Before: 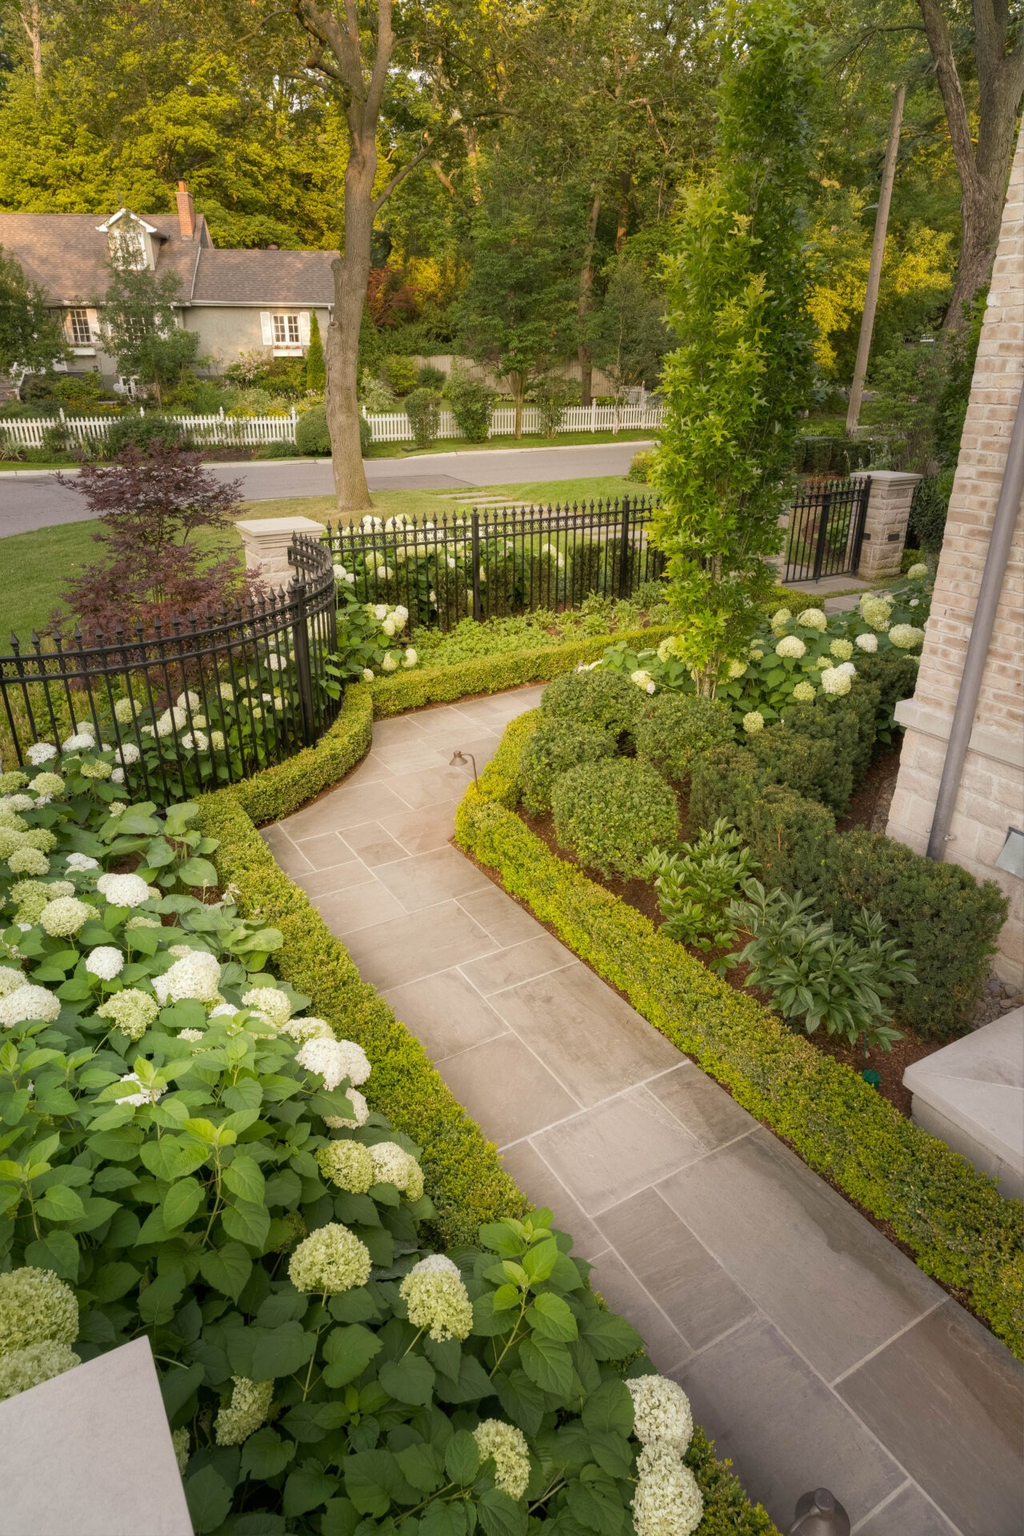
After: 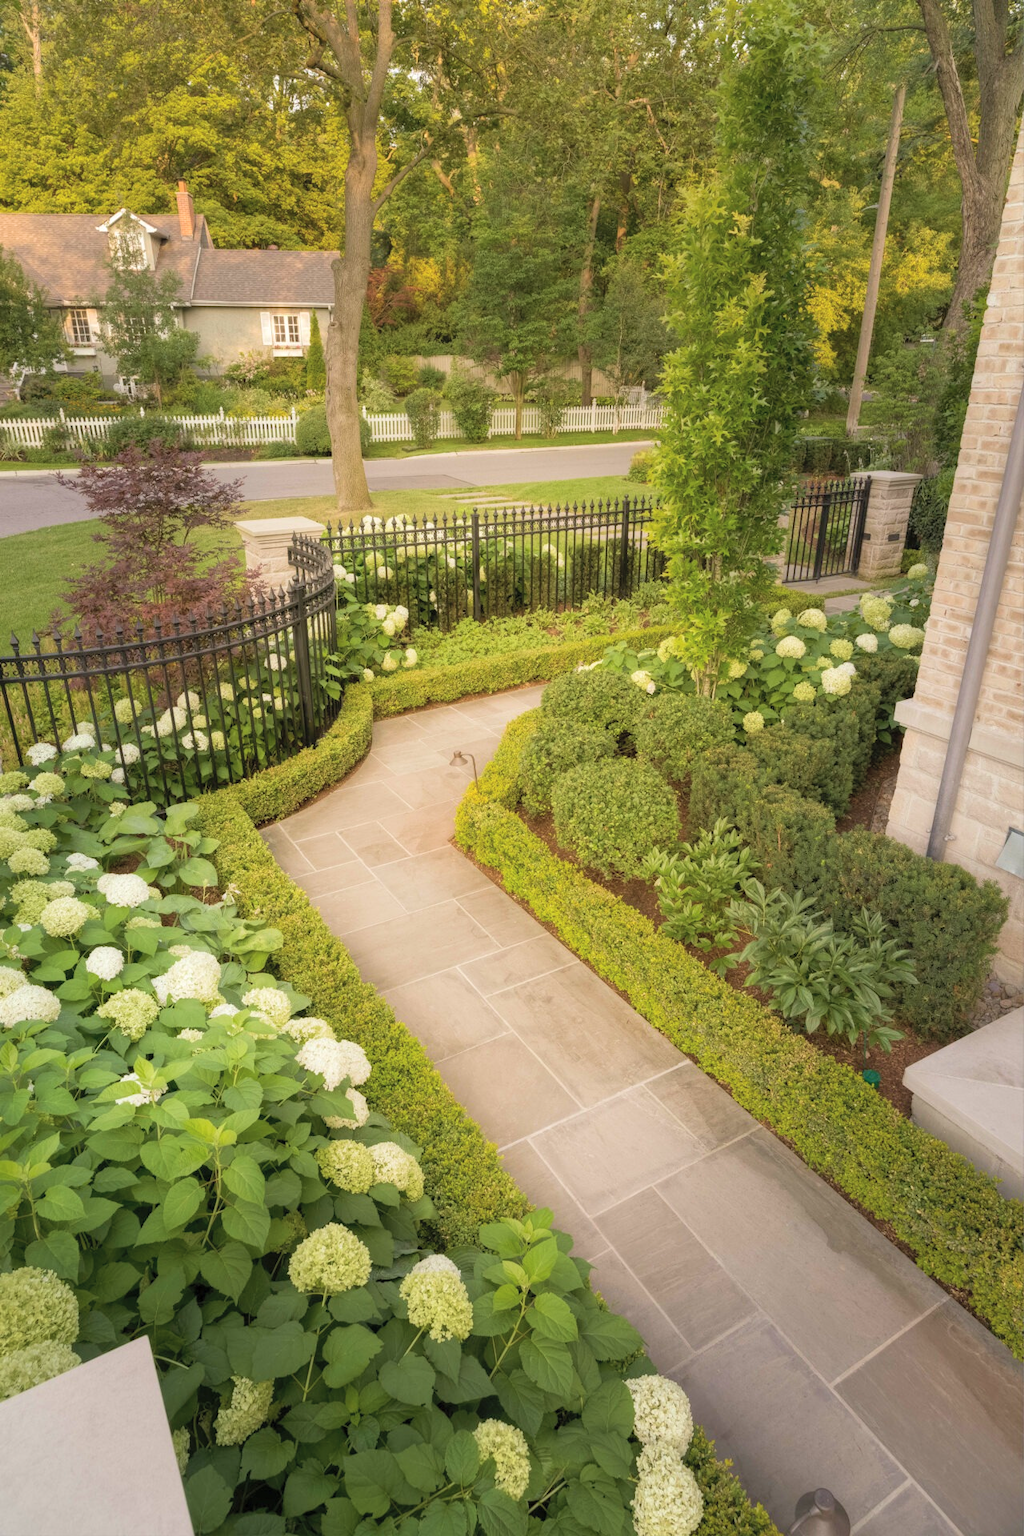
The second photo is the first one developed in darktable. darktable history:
contrast brightness saturation: brightness 0.15
velvia: on, module defaults
